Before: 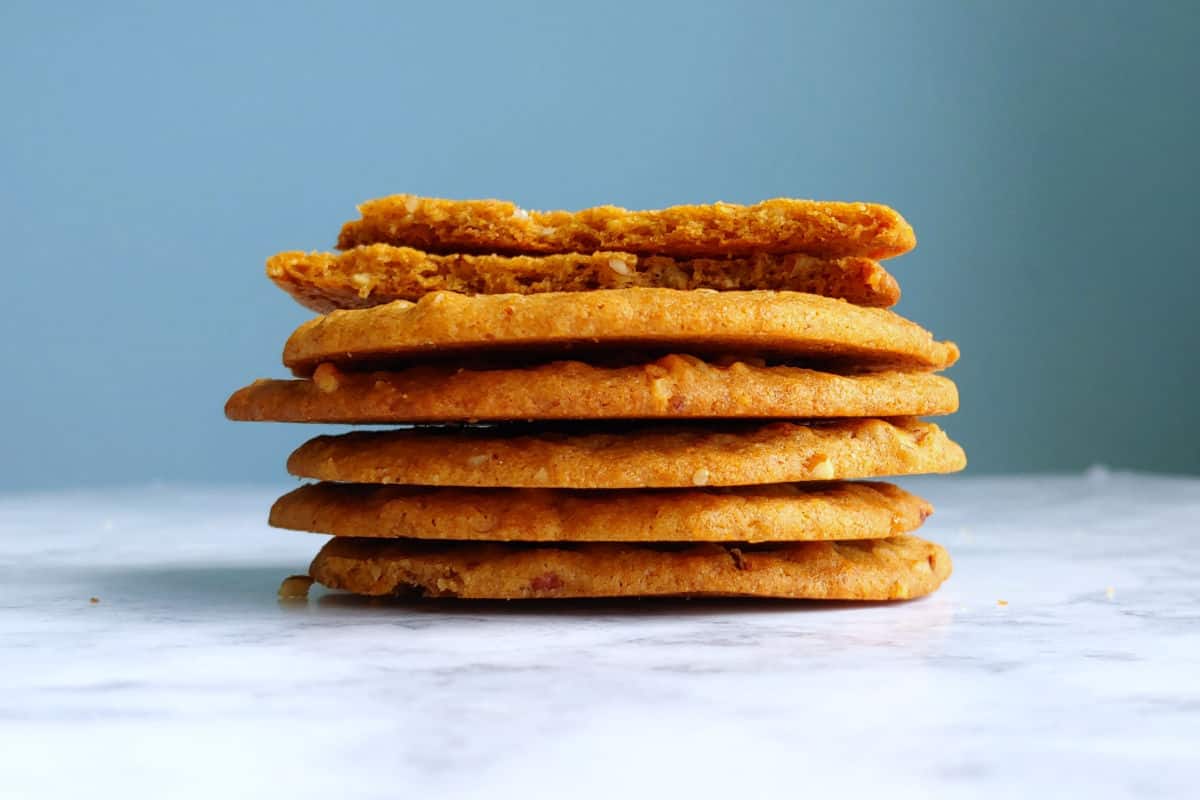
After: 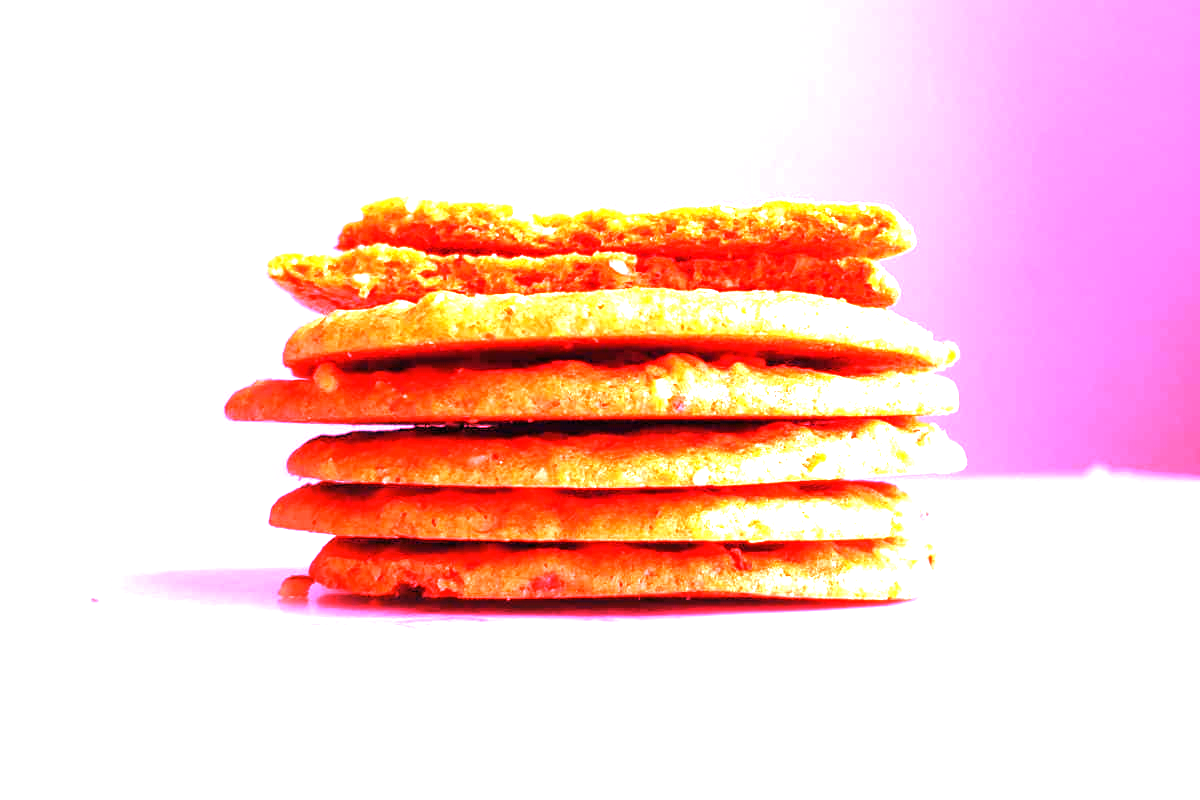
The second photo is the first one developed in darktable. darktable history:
white balance: red 4.26, blue 1.802
tone curve: curves: ch0 [(0, 0) (0.568, 0.517) (0.8, 0.717) (1, 1)]
exposure: black level correction 0, exposure 0.7 EV, compensate exposure bias true, compensate highlight preservation false
